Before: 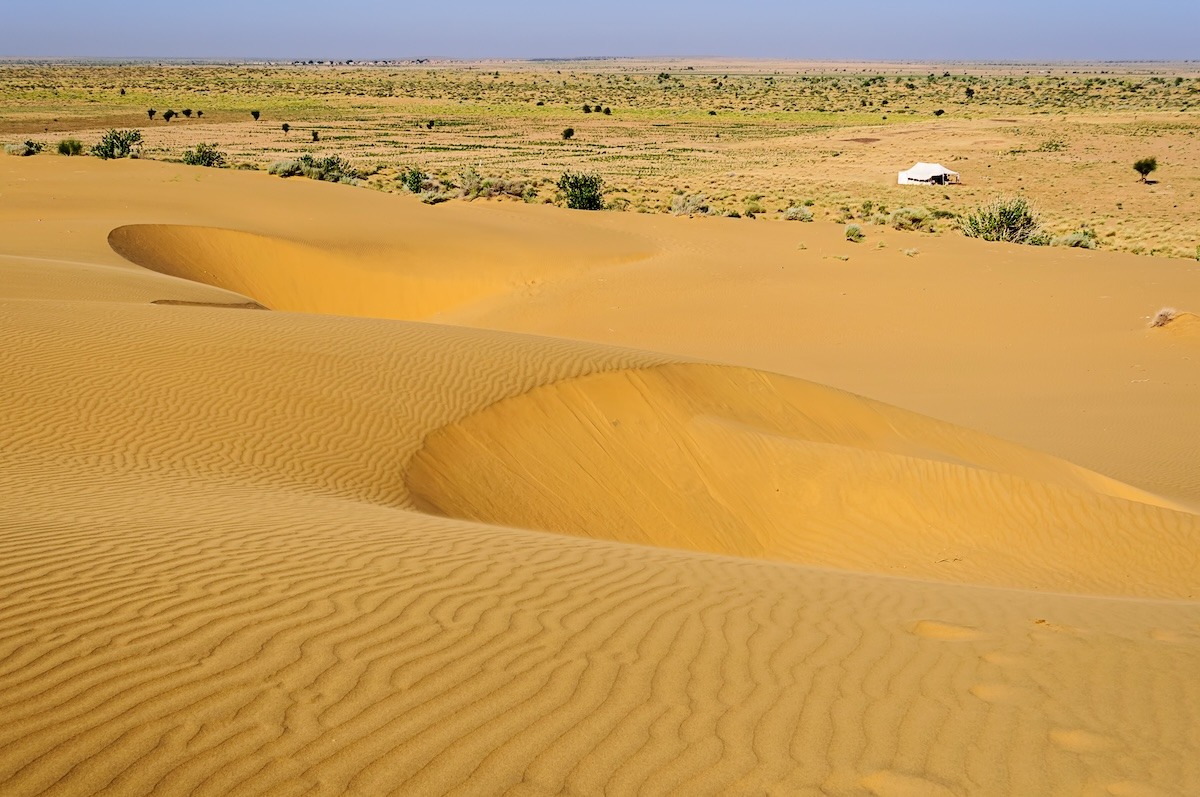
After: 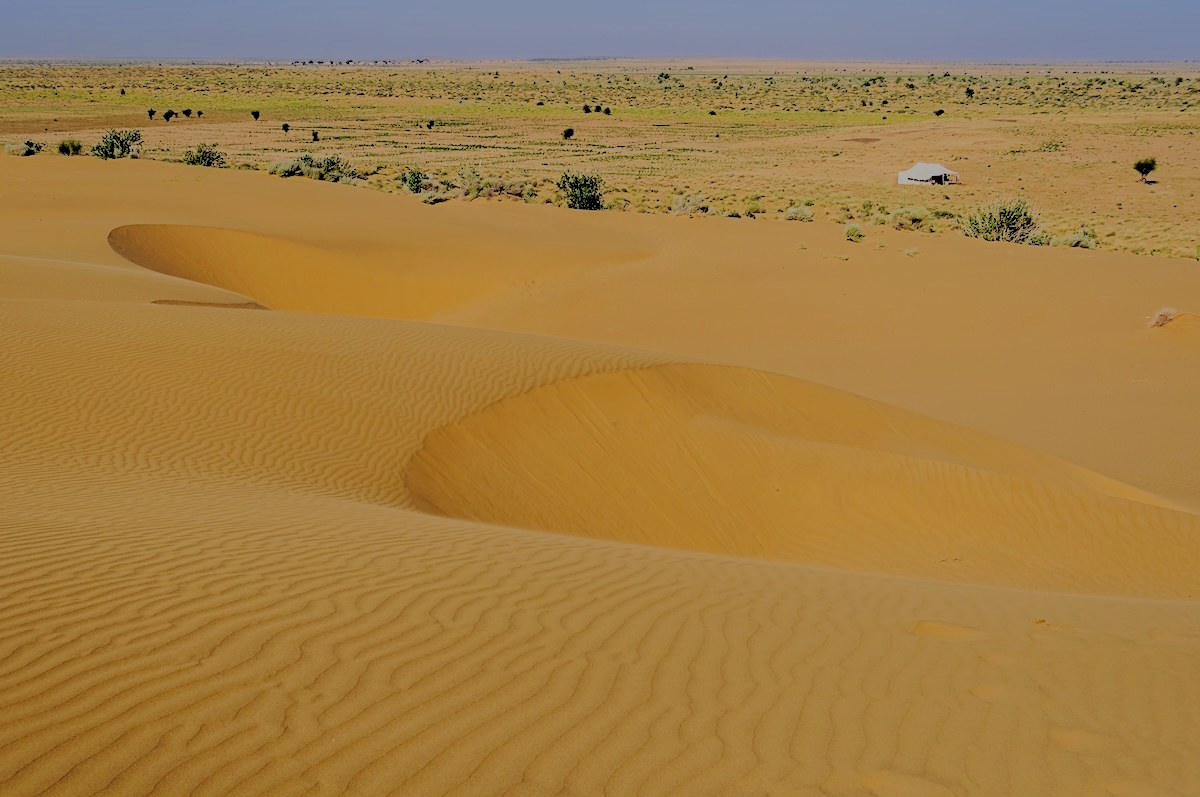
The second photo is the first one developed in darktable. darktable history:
filmic rgb: black relative exposure -4.45 EV, white relative exposure 6.53 EV, hardness 1.85, contrast 0.502, color science v6 (2022)
levels: levels [0, 0.51, 1]
